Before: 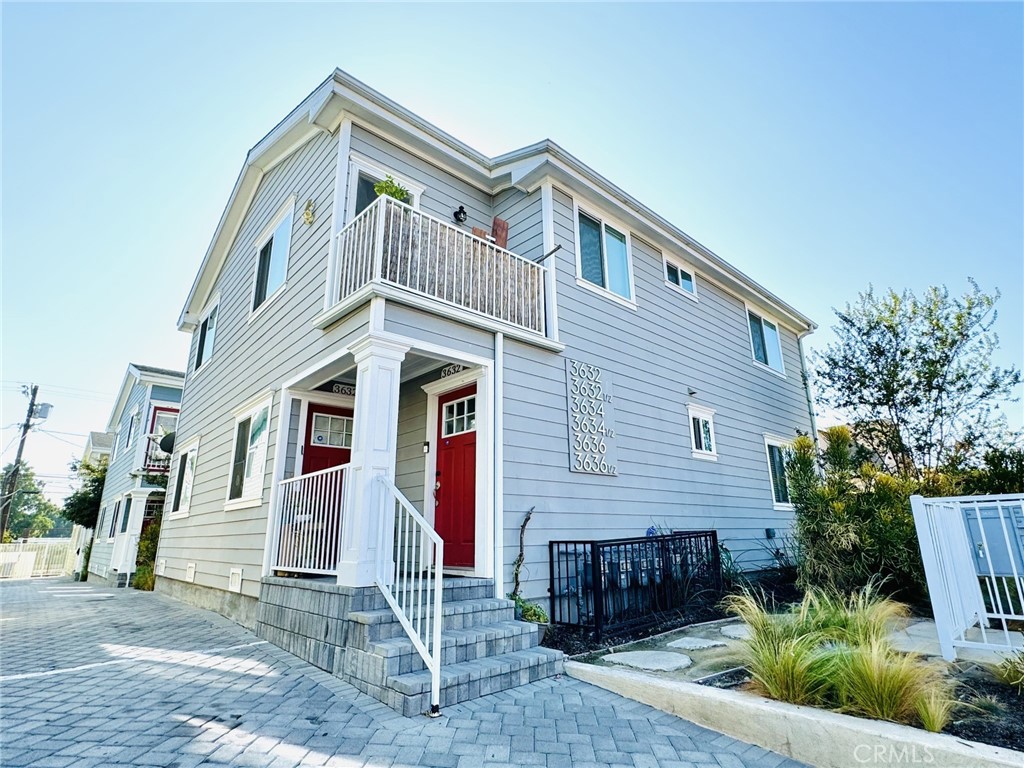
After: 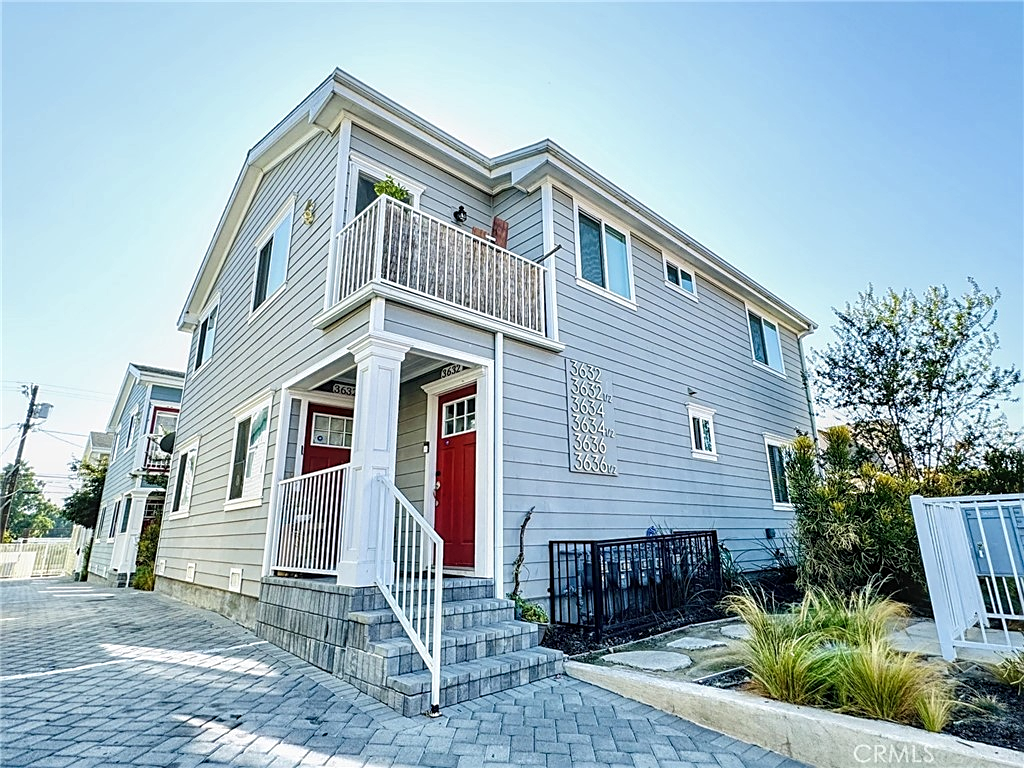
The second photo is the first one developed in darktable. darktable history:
local contrast: detail 130%
sharpen: on, module defaults
